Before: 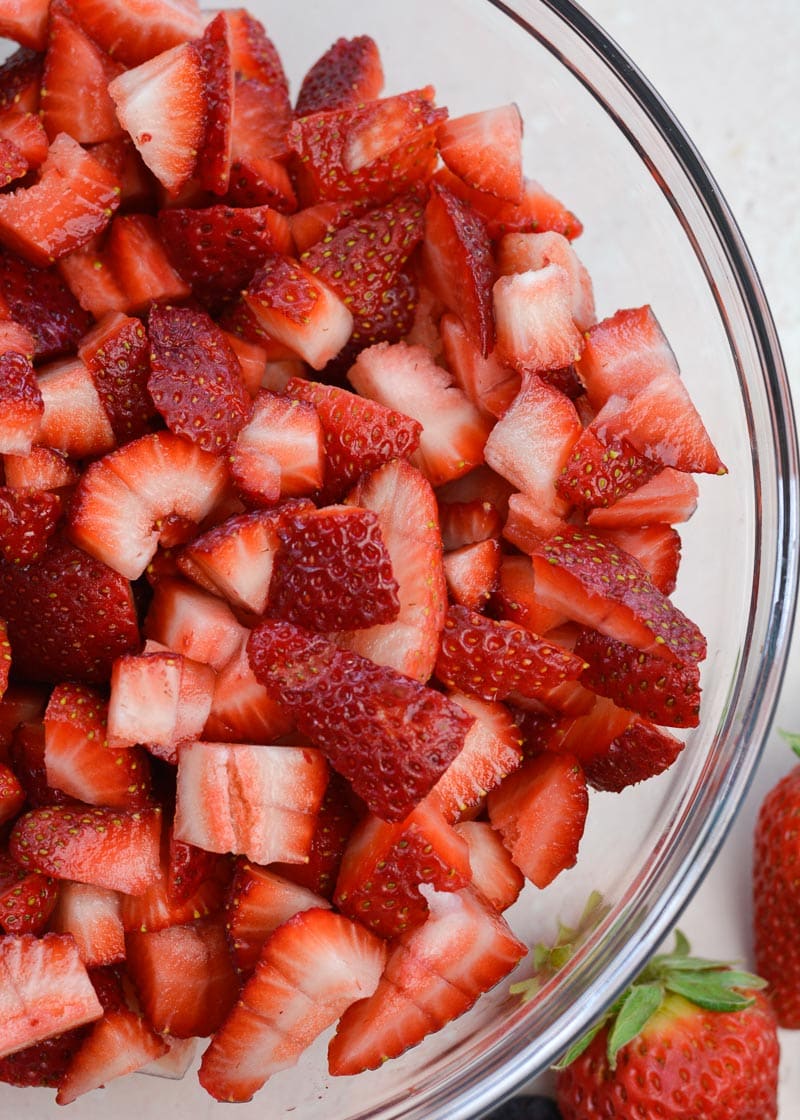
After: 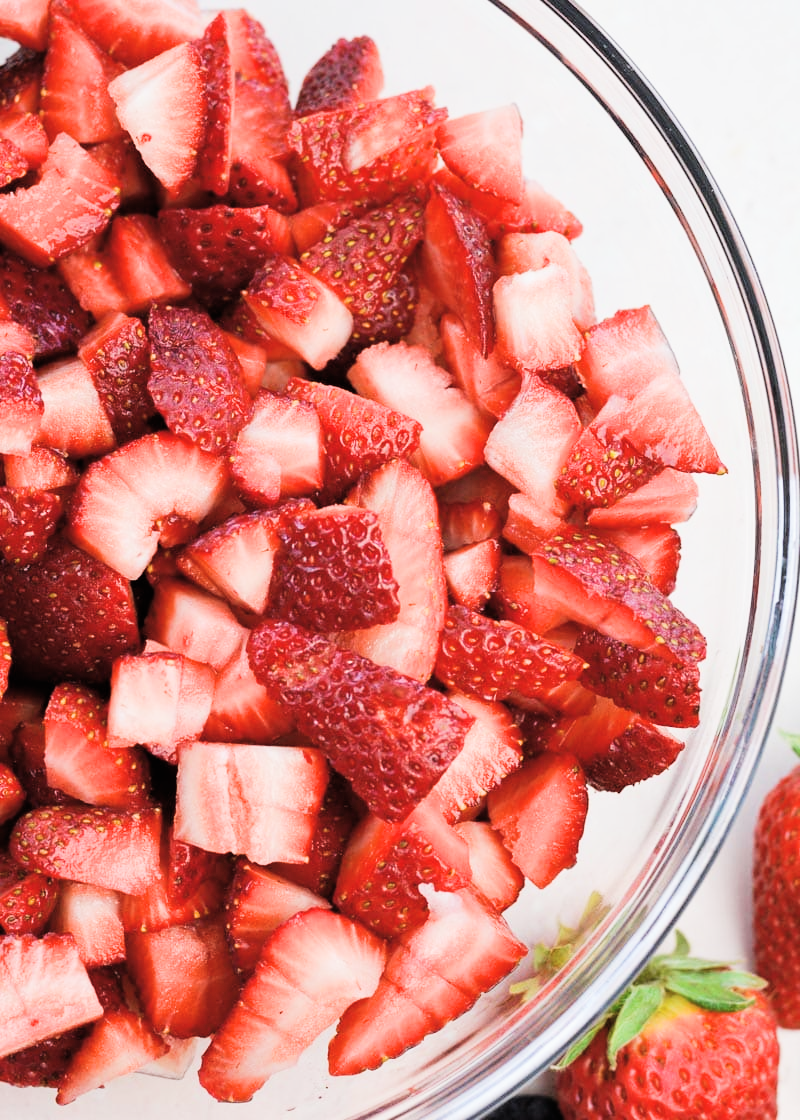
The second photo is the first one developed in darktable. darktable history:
filmic rgb: black relative exposure -5 EV, hardness 2.88, contrast 1.4, highlights saturation mix -30%
exposure: black level correction -0.005, exposure 1 EV, compensate highlight preservation false
